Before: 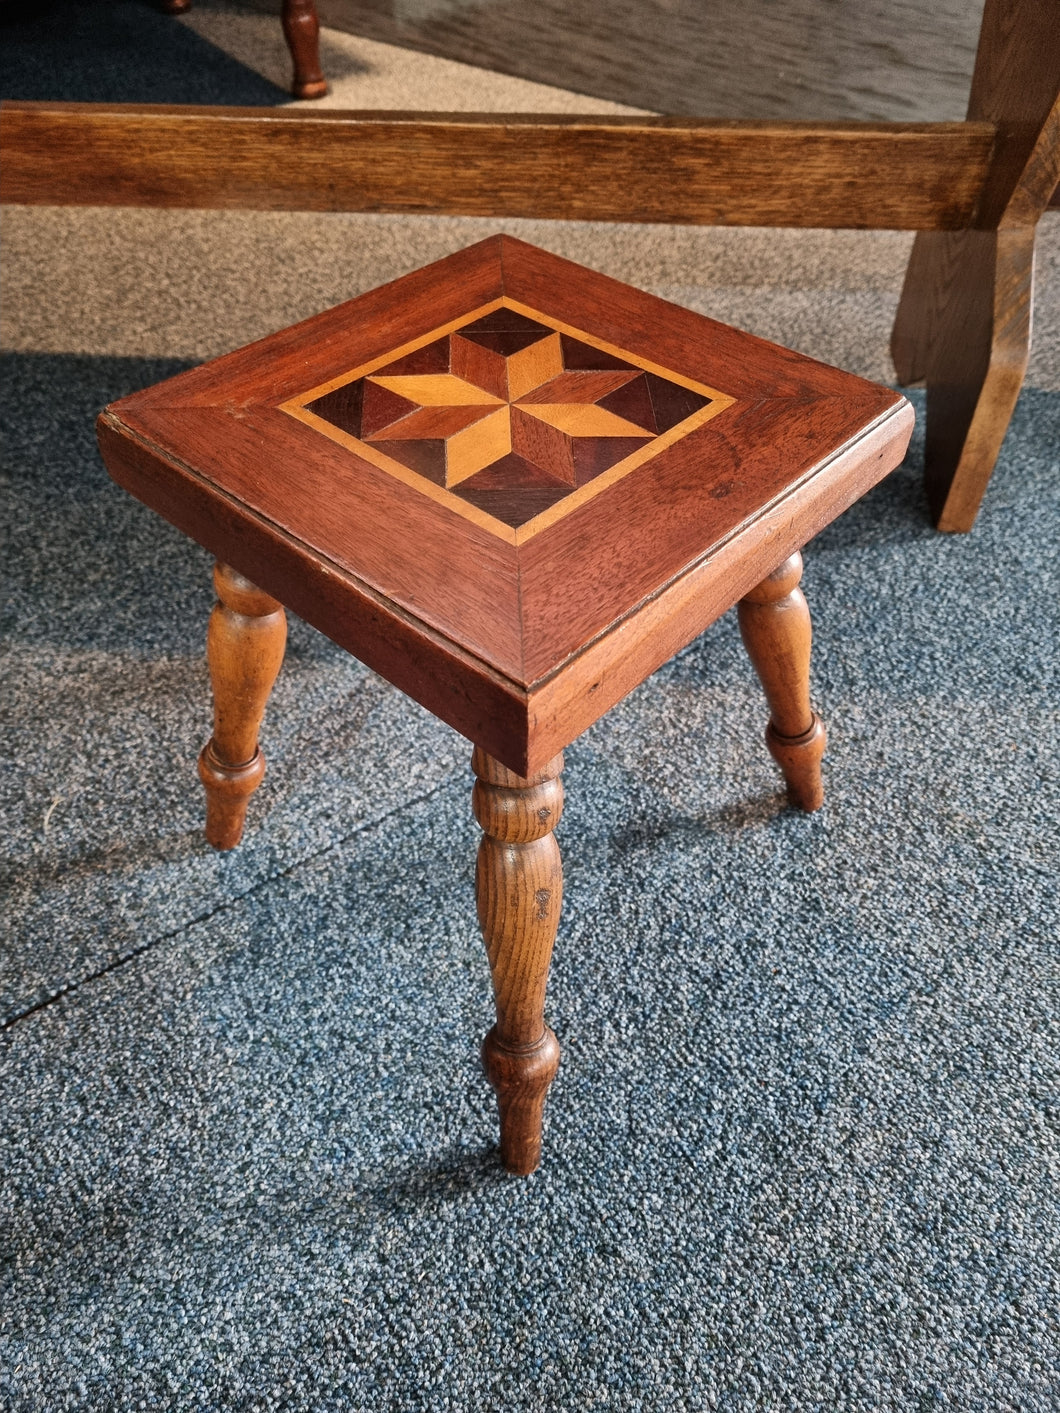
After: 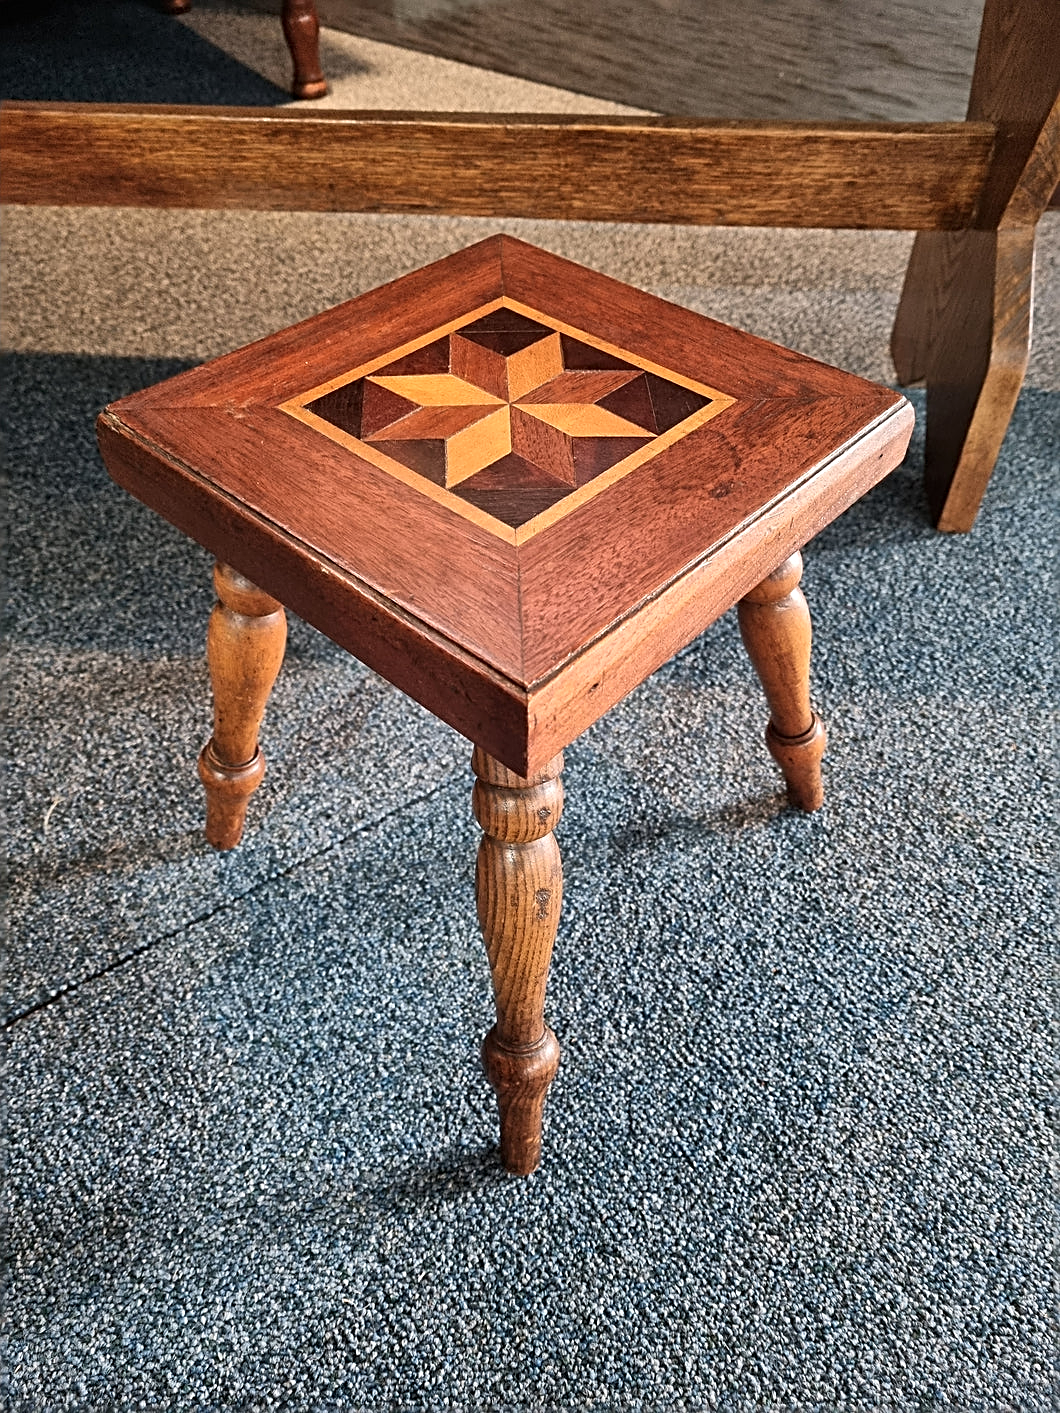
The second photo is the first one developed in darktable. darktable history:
sharpen: radius 2.672, amount 0.661
color zones: curves: ch0 [(0, 0.465) (0.092, 0.596) (0.289, 0.464) (0.429, 0.453) (0.571, 0.464) (0.714, 0.455) (0.857, 0.462) (1, 0.465)]
